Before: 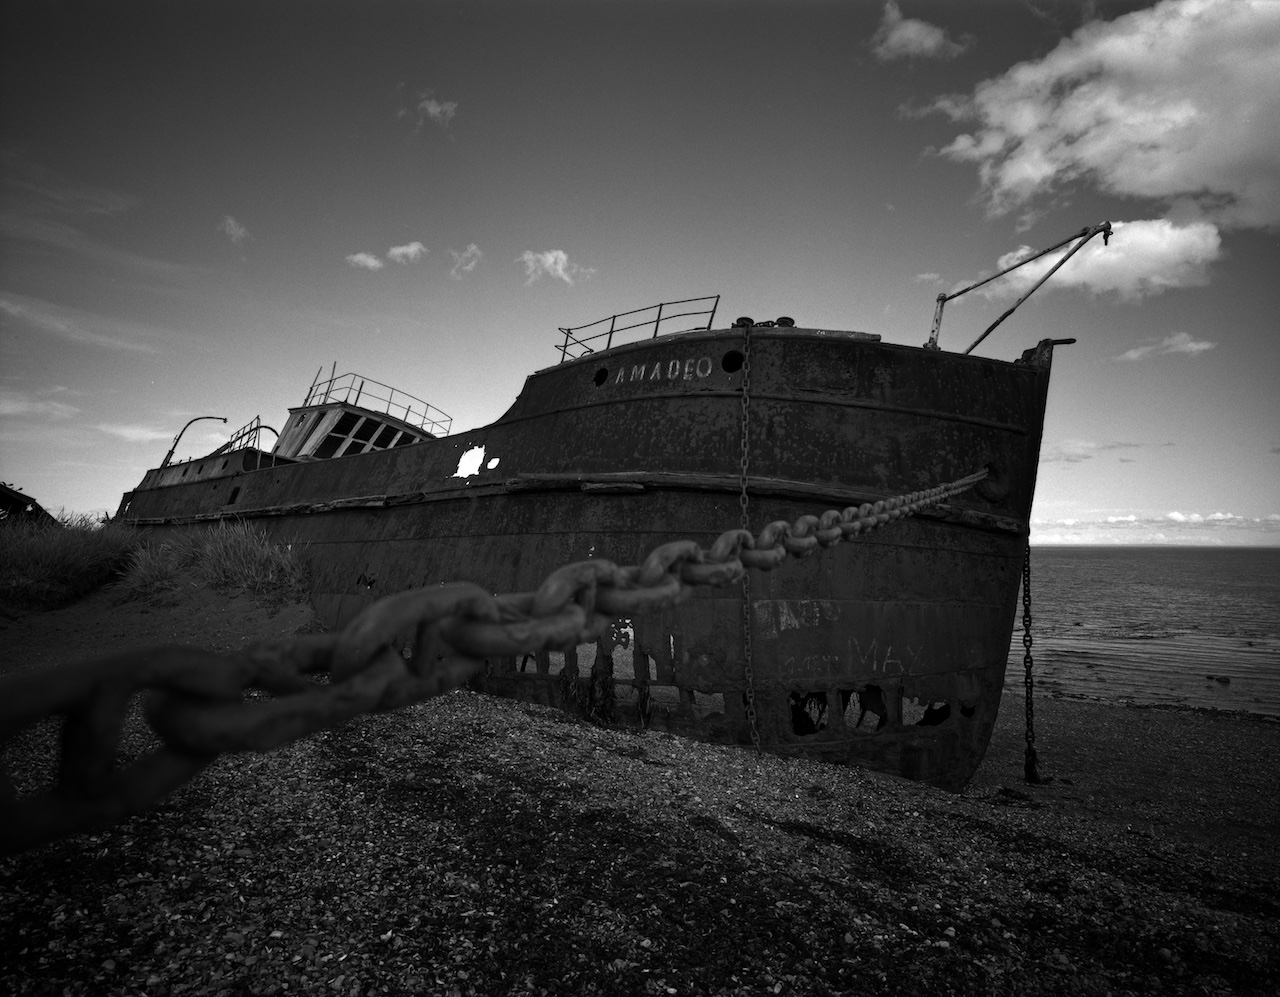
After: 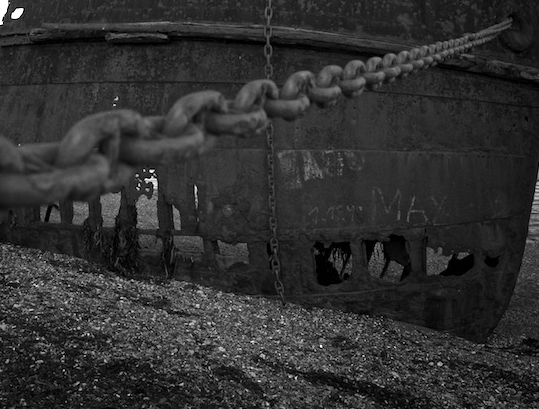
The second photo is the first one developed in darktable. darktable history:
crop: left 37.221%, top 45.169%, right 20.63%, bottom 13.777%
exposure: exposure 0.785 EV, compensate highlight preservation false
